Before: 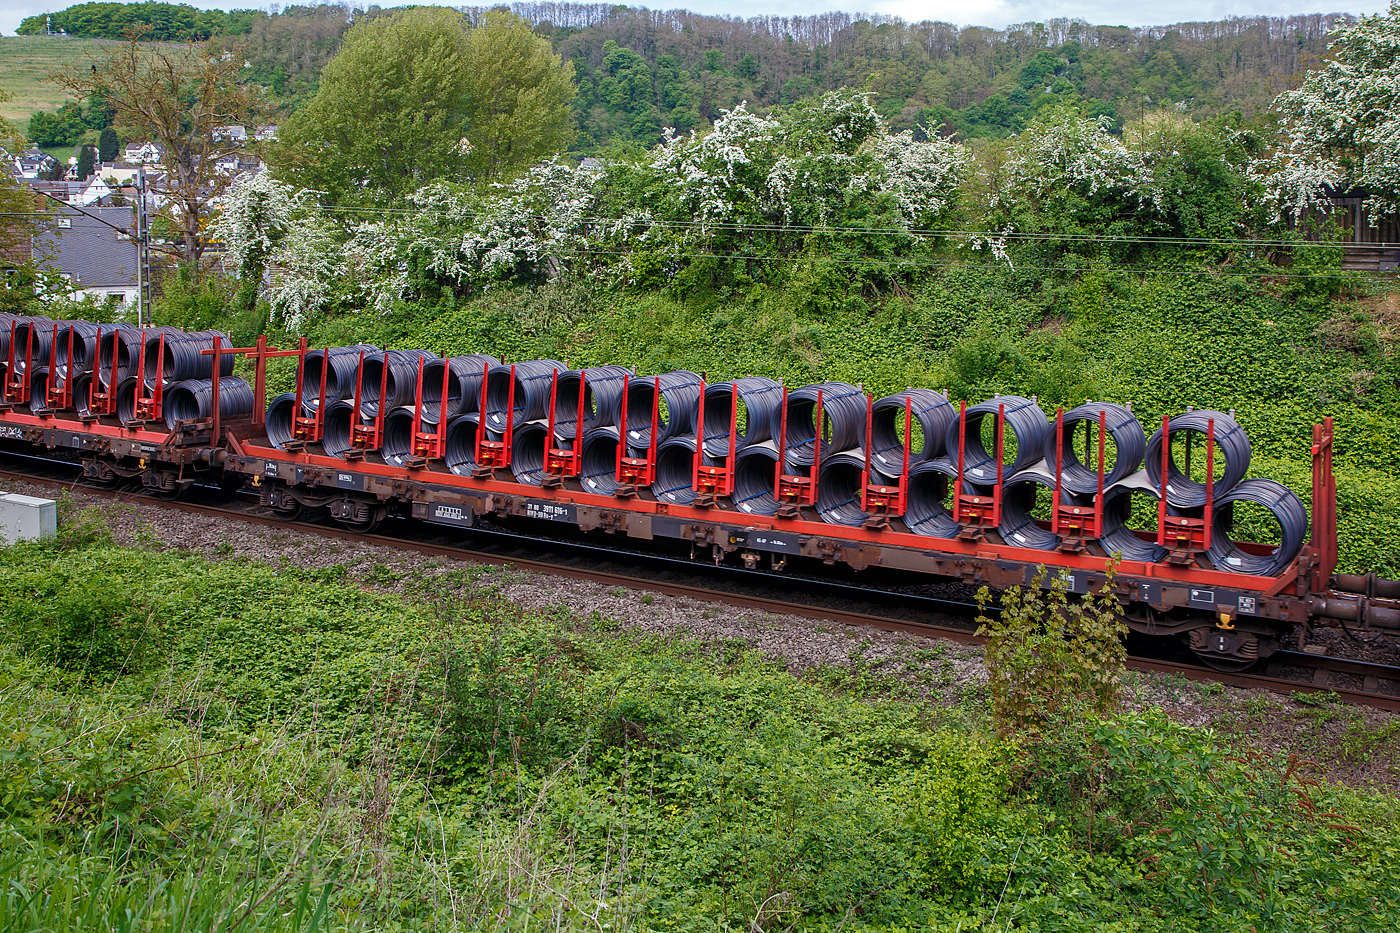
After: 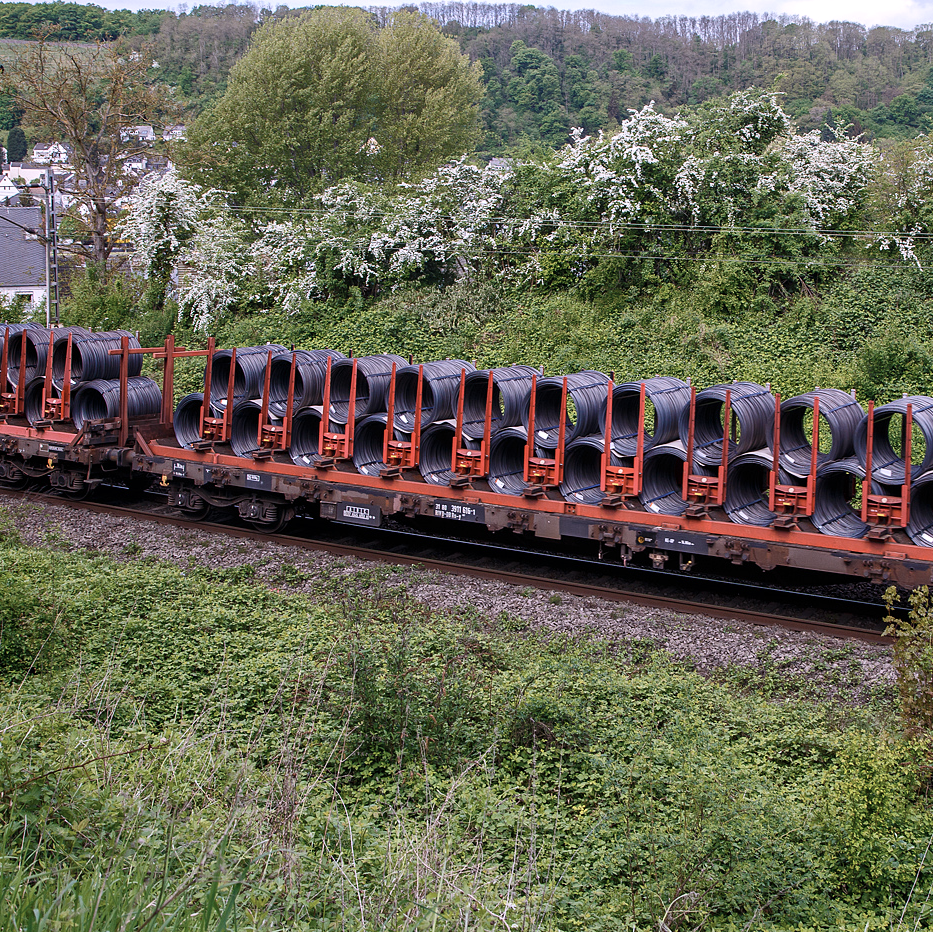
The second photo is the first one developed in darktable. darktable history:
contrast brightness saturation: contrast 0.1, saturation -0.3
crop and rotate: left 6.617%, right 26.717%
white balance: red 1.066, blue 1.119
